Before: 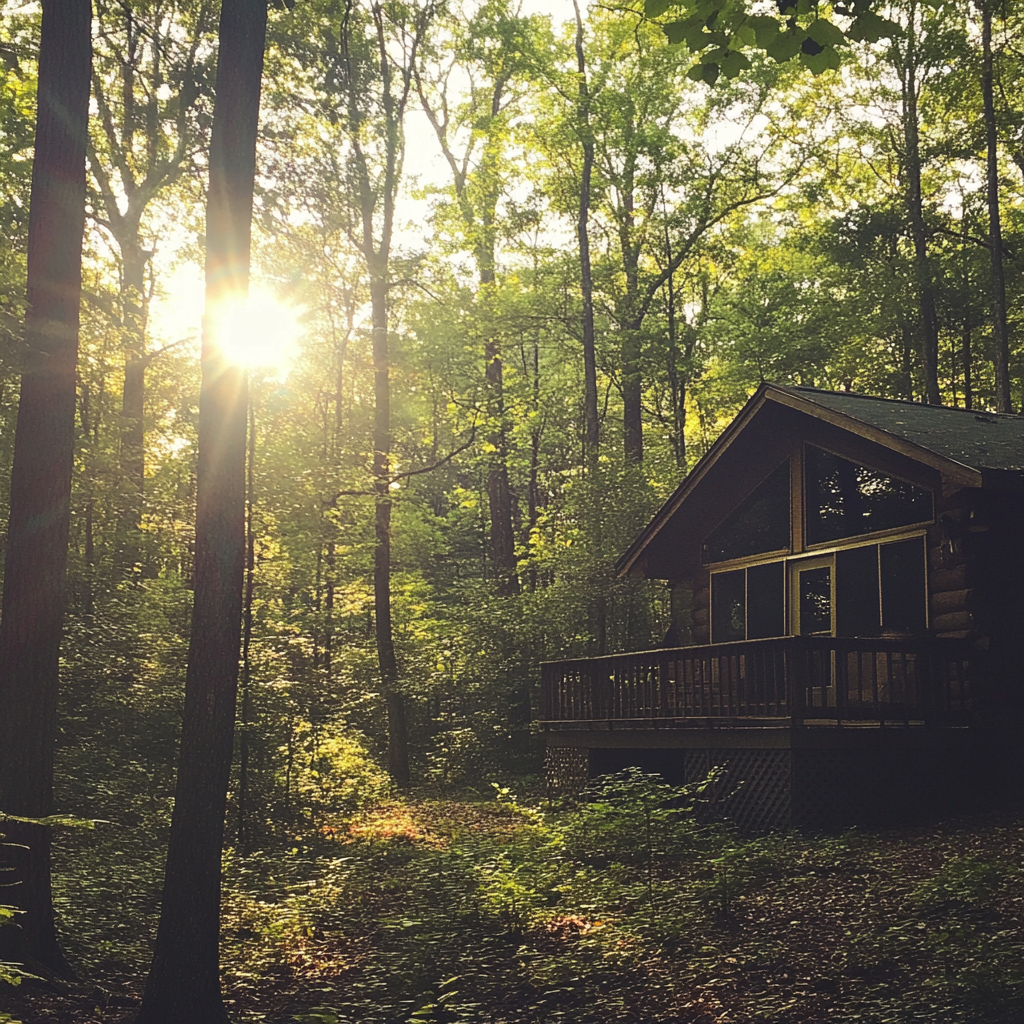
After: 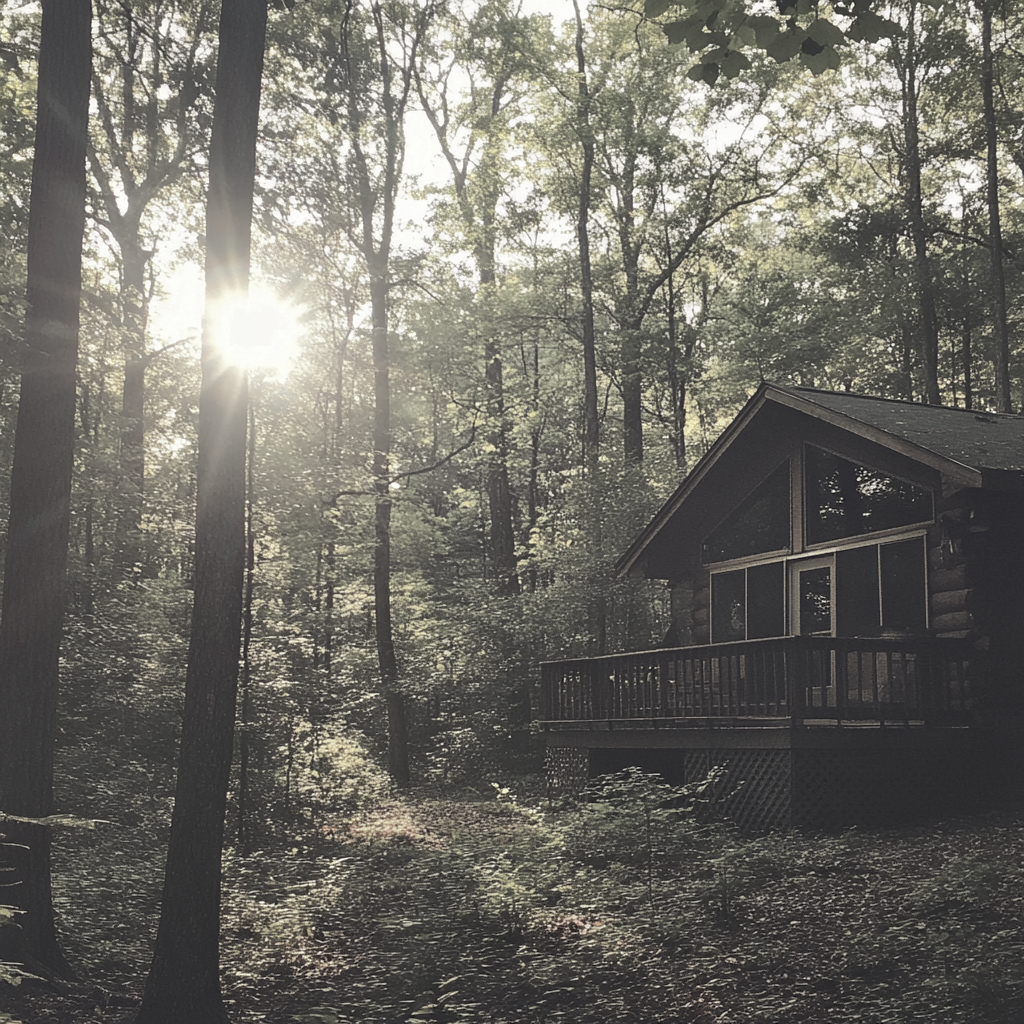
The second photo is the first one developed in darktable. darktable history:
shadows and highlights: on, module defaults
color correction: highlights b* -0.009, saturation 0.282
